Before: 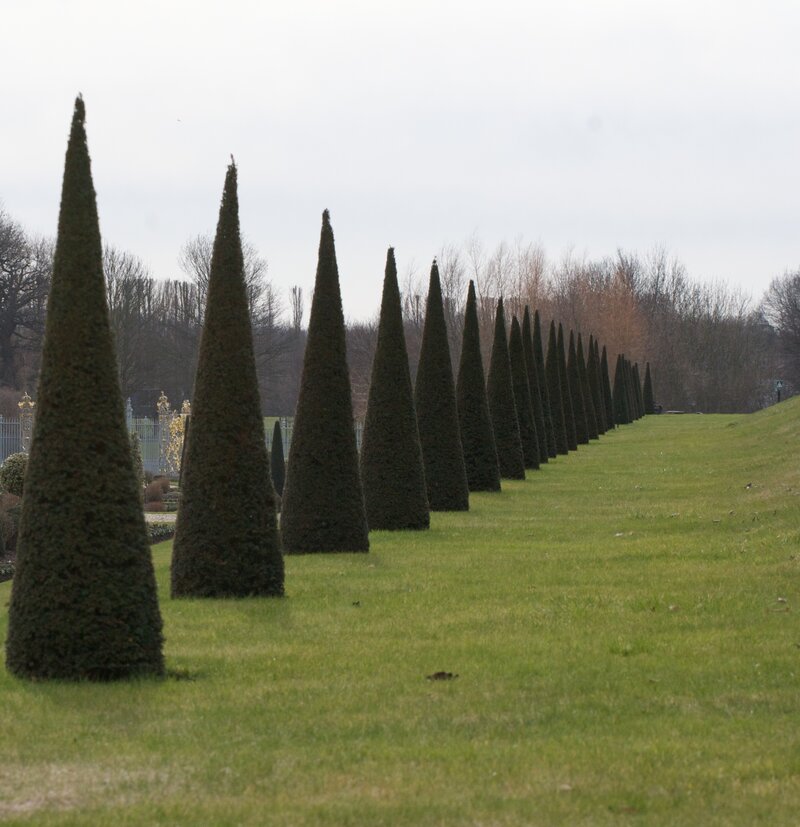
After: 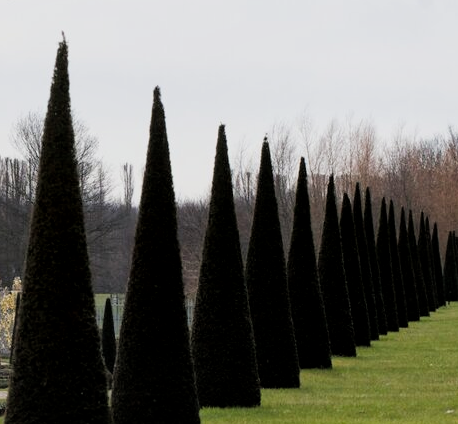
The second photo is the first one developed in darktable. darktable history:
filmic rgb: black relative exposure -5.04 EV, white relative exposure 3.52 EV, hardness 3.19, contrast 1.296, highlights saturation mix -49.58%
contrast brightness saturation: saturation 0.182
local contrast: mode bilateral grid, contrast 21, coarseness 51, detail 141%, midtone range 0.2
crop: left 21.179%, top 14.974%, right 21.498%, bottom 33.719%
